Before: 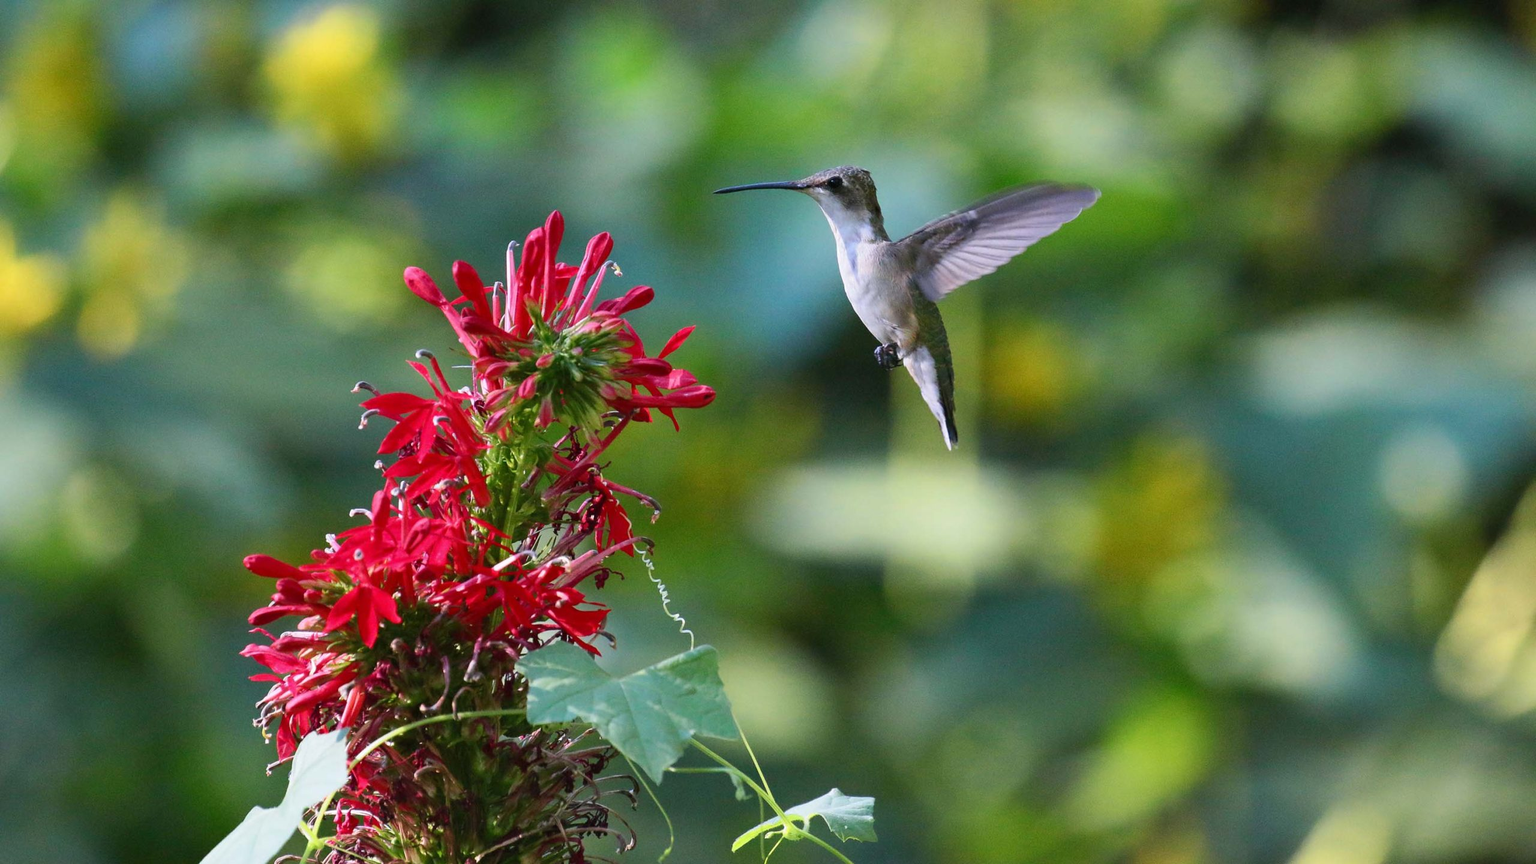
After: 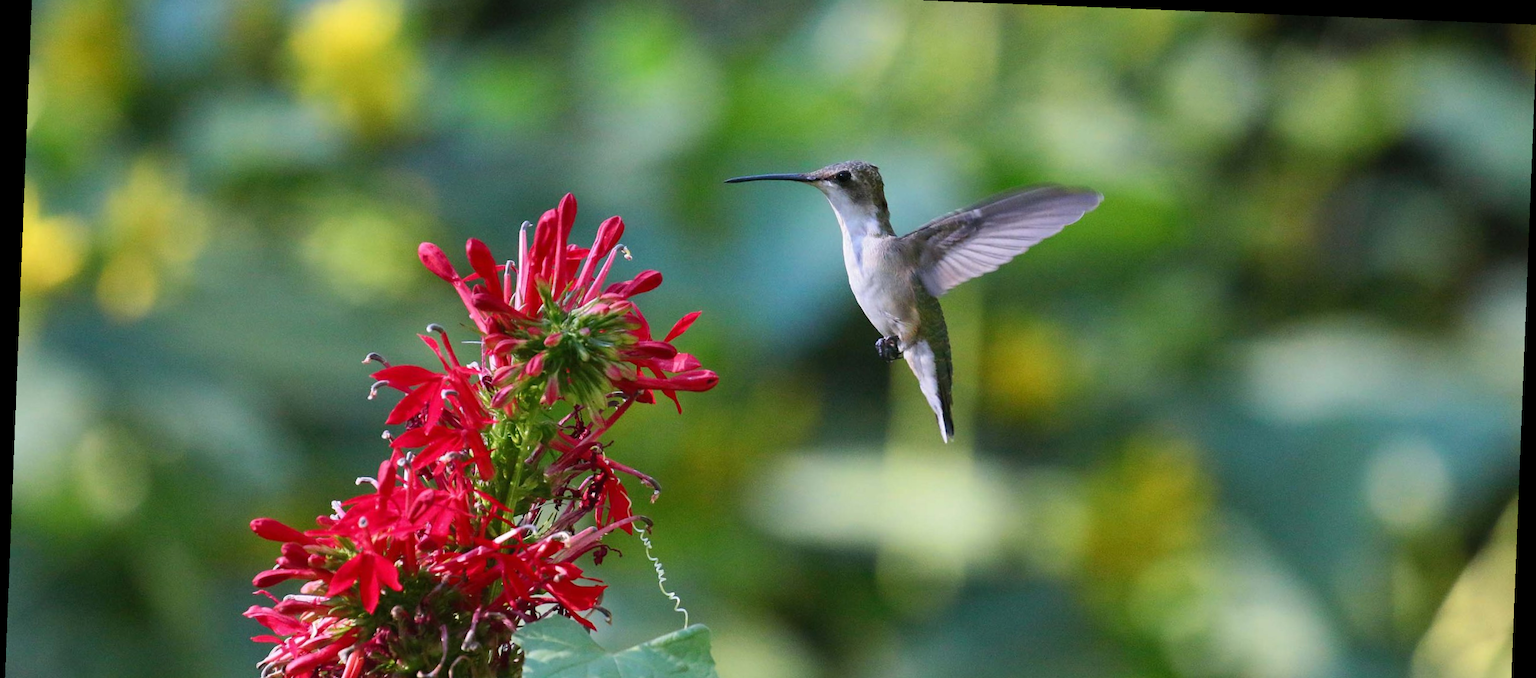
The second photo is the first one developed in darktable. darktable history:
crop: top 3.857%, bottom 21.132%
rotate and perspective: rotation 2.27°, automatic cropping off
